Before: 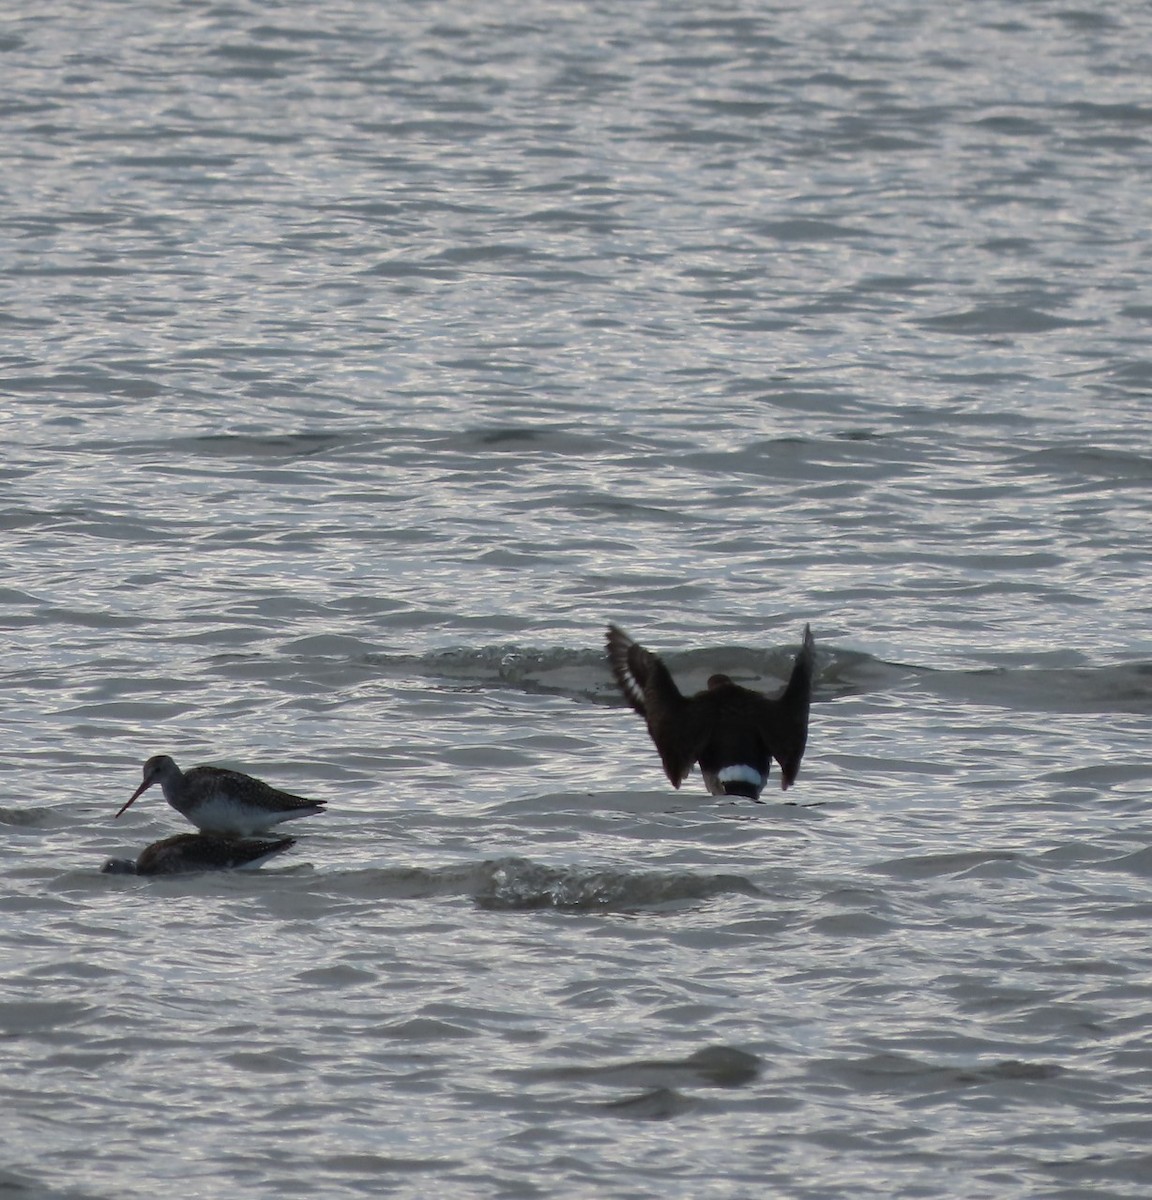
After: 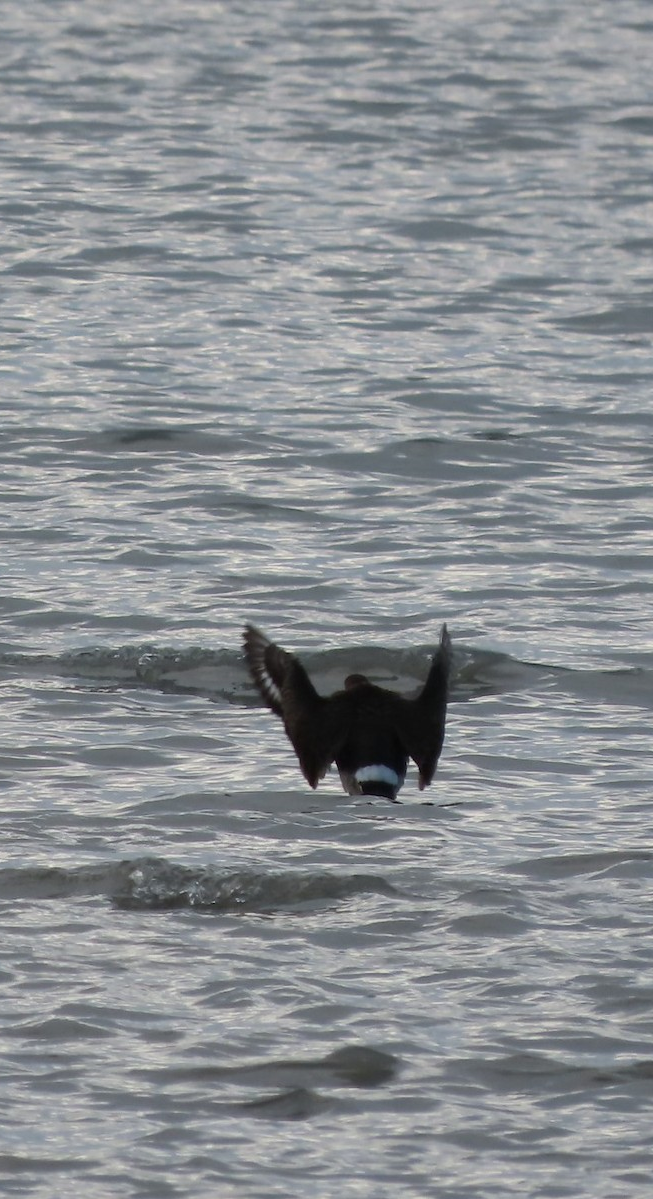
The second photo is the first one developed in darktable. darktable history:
crop: left 31.583%, top 0.01%, right 11.673%
